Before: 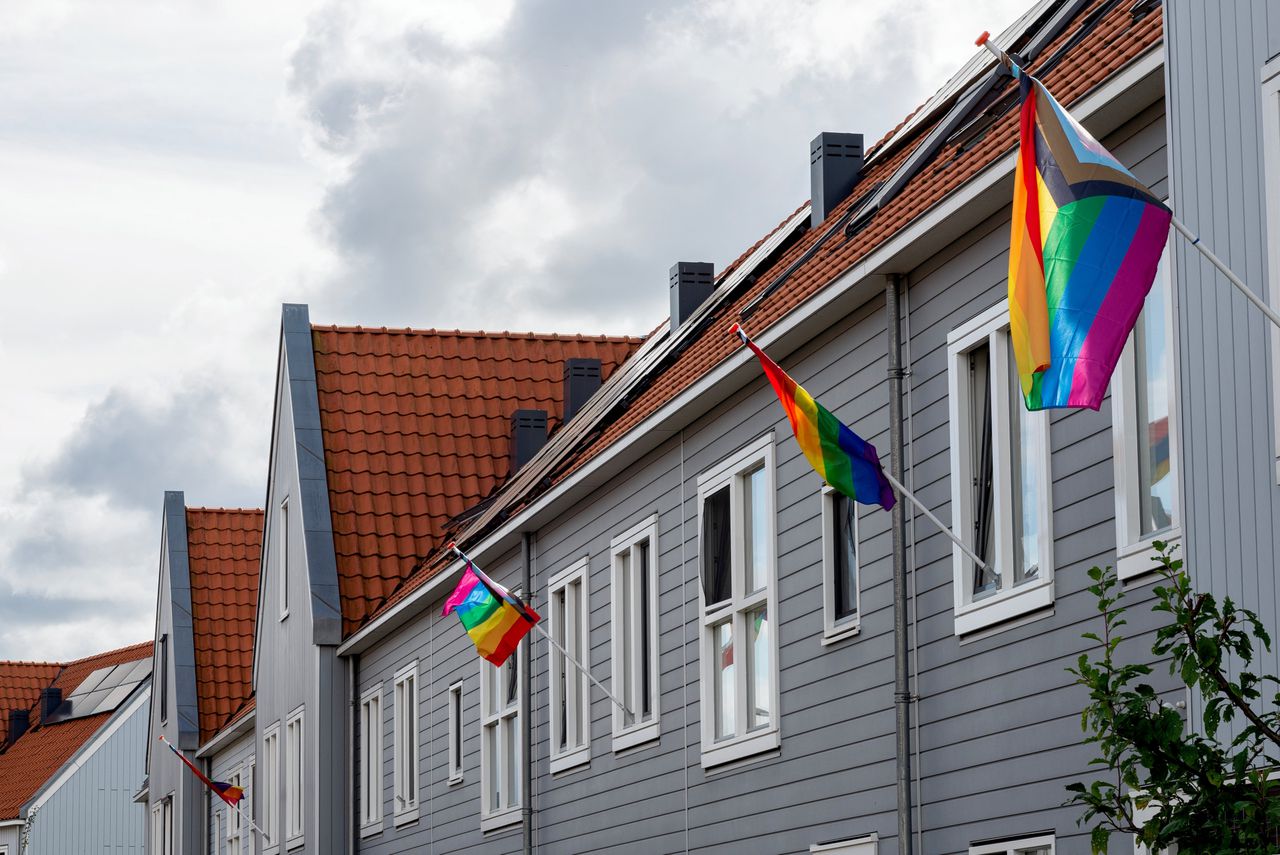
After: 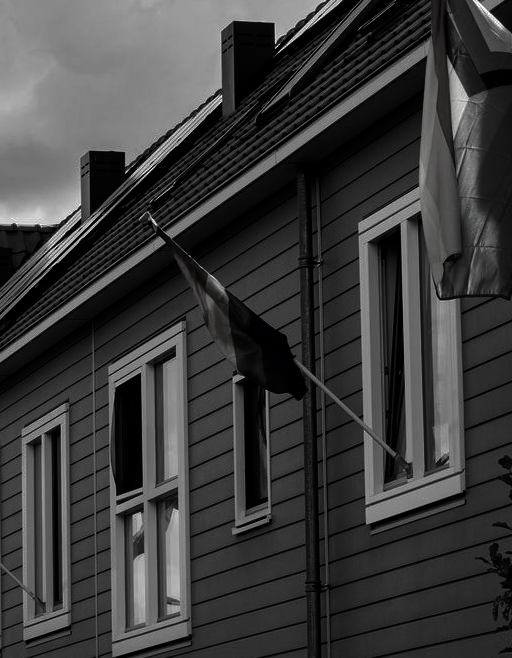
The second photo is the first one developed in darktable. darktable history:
tone equalizer: on, module defaults
crop: left 46.027%, top 13.018%, right 13.951%, bottom 9.94%
shadows and highlights: on, module defaults
contrast brightness saturation: contrast 0.024, brightness -0.999, saturation -0.992
